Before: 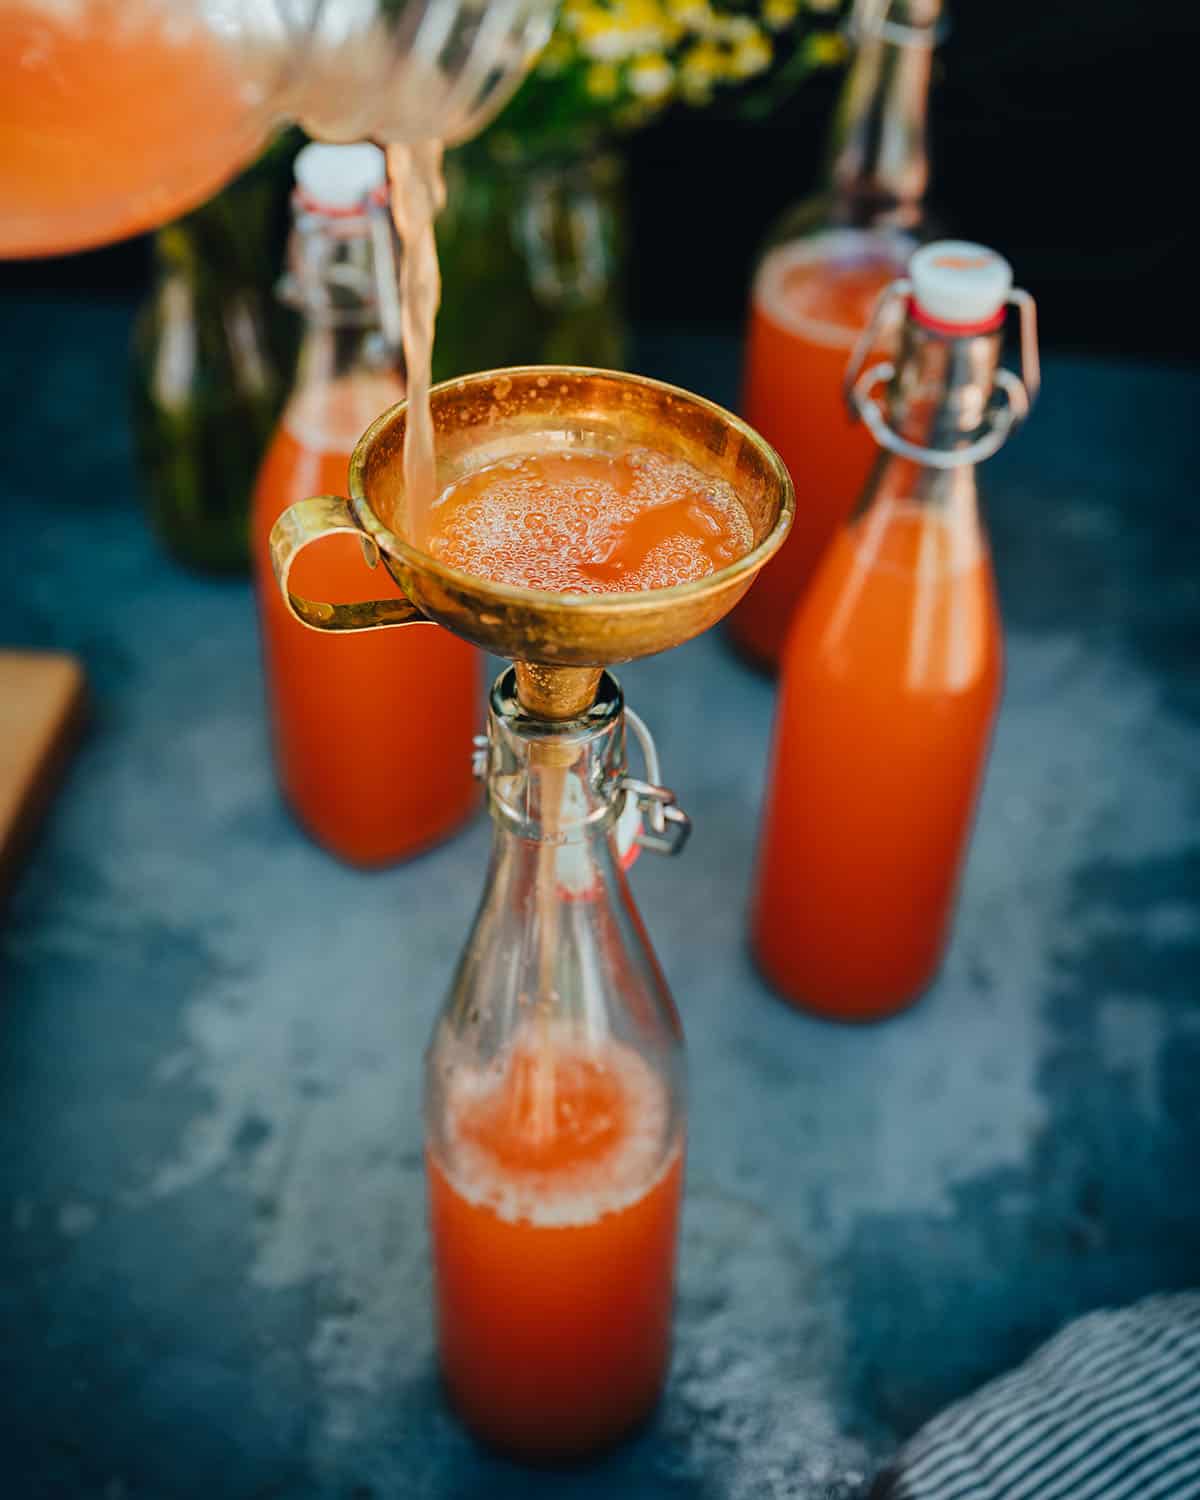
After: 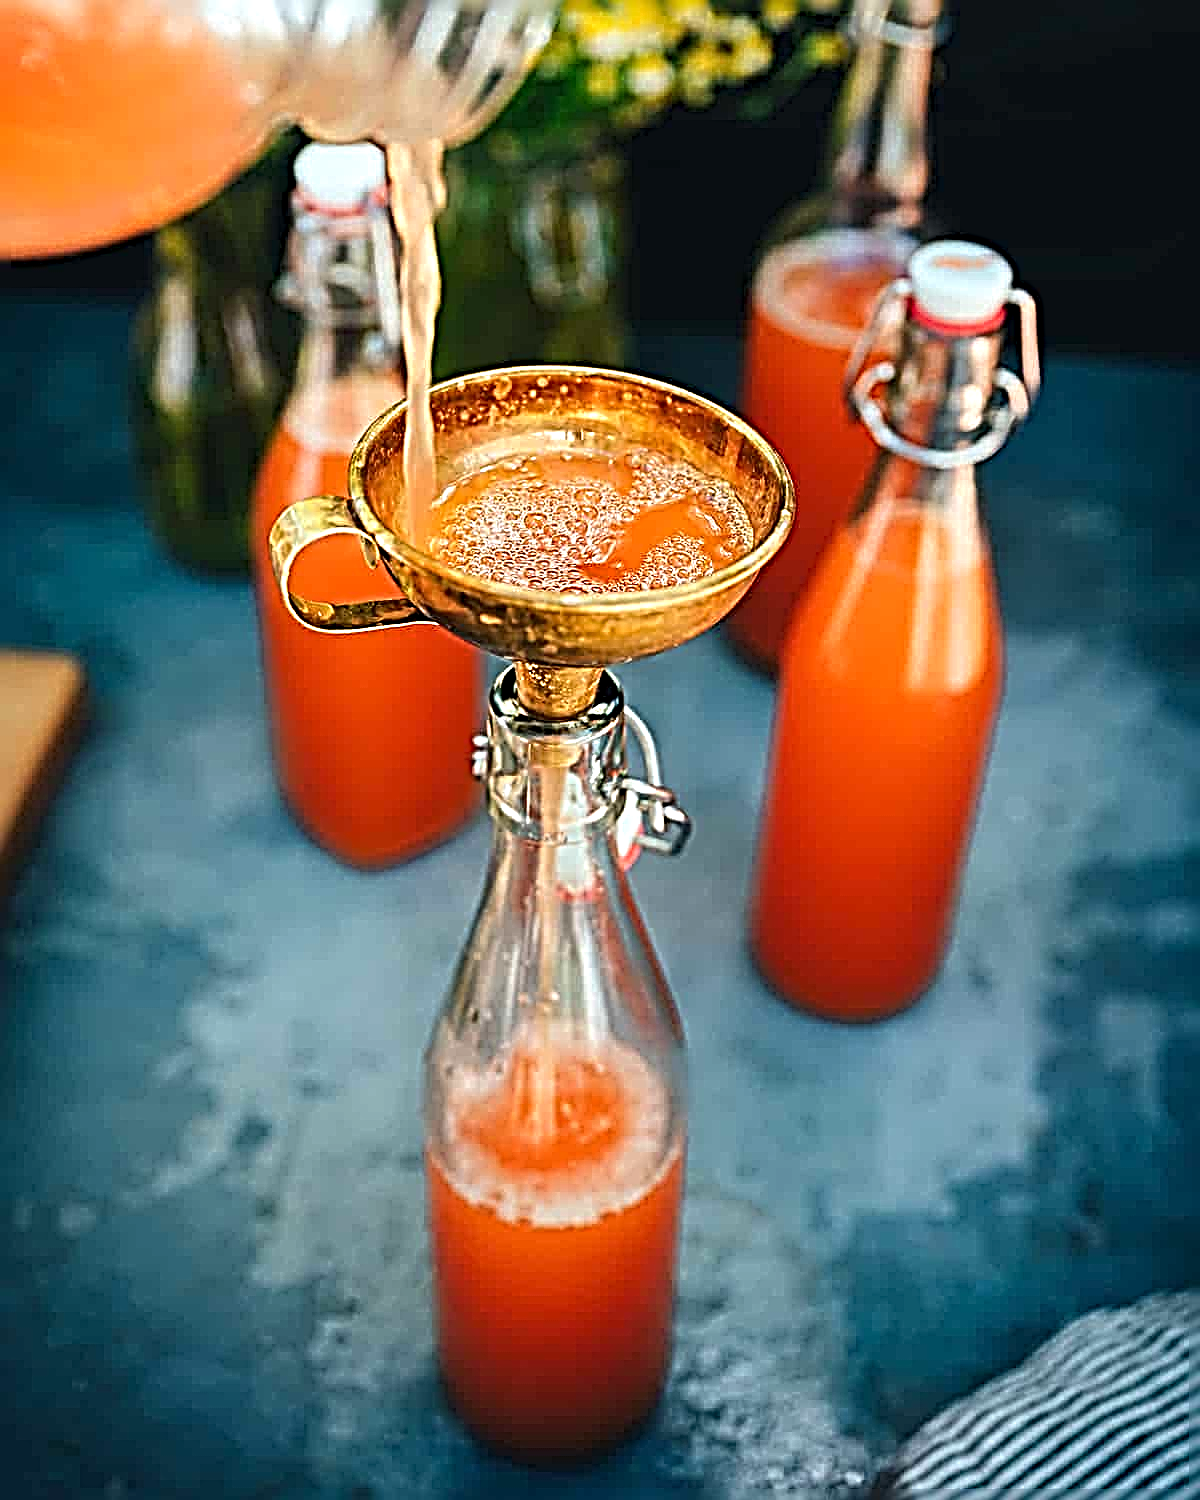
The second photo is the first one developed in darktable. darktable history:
sharpen: radius 4.047, amount 1.986
exposure: exposure 0.562 EV, compensate highlight preservation false
